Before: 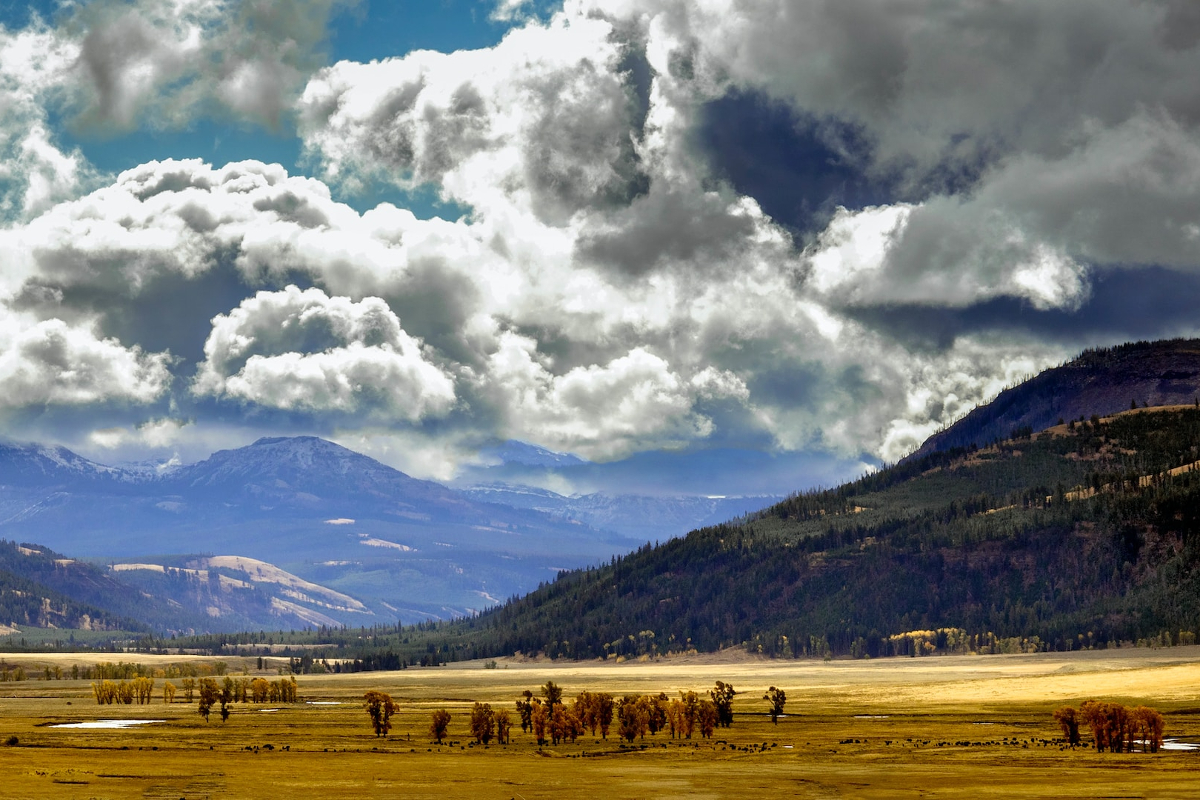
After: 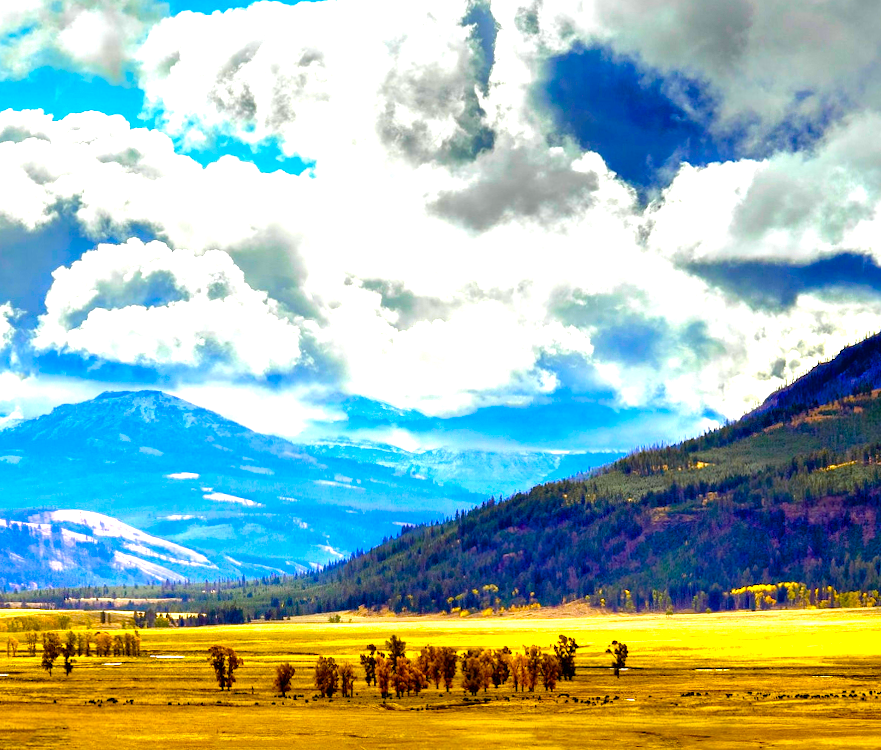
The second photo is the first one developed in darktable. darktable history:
exposure: exposure 0.6 EV, compensate highlight preservation false
crop and rotate: left 13.15%, top 5.251%, right 12.609%
rotate and perspective: rotation 0.174°, lens shift (vertical) 0.013, lens shift (horizontal) 0.019, shear 0.001, automatic cropping original format, crop left 0.007, crop right 0.991, crop top 0.016, crop bottom 0.997
color balance rgb: linear chroma grading › global chroma 25%, perceptual saturation grading › global saturation 40%, perceptual saturation grading › highlights -50%, perceptual saturation grading › shadows 30%, perceptual brilliance grading › global brilliance 25%, global vibrance 60%
